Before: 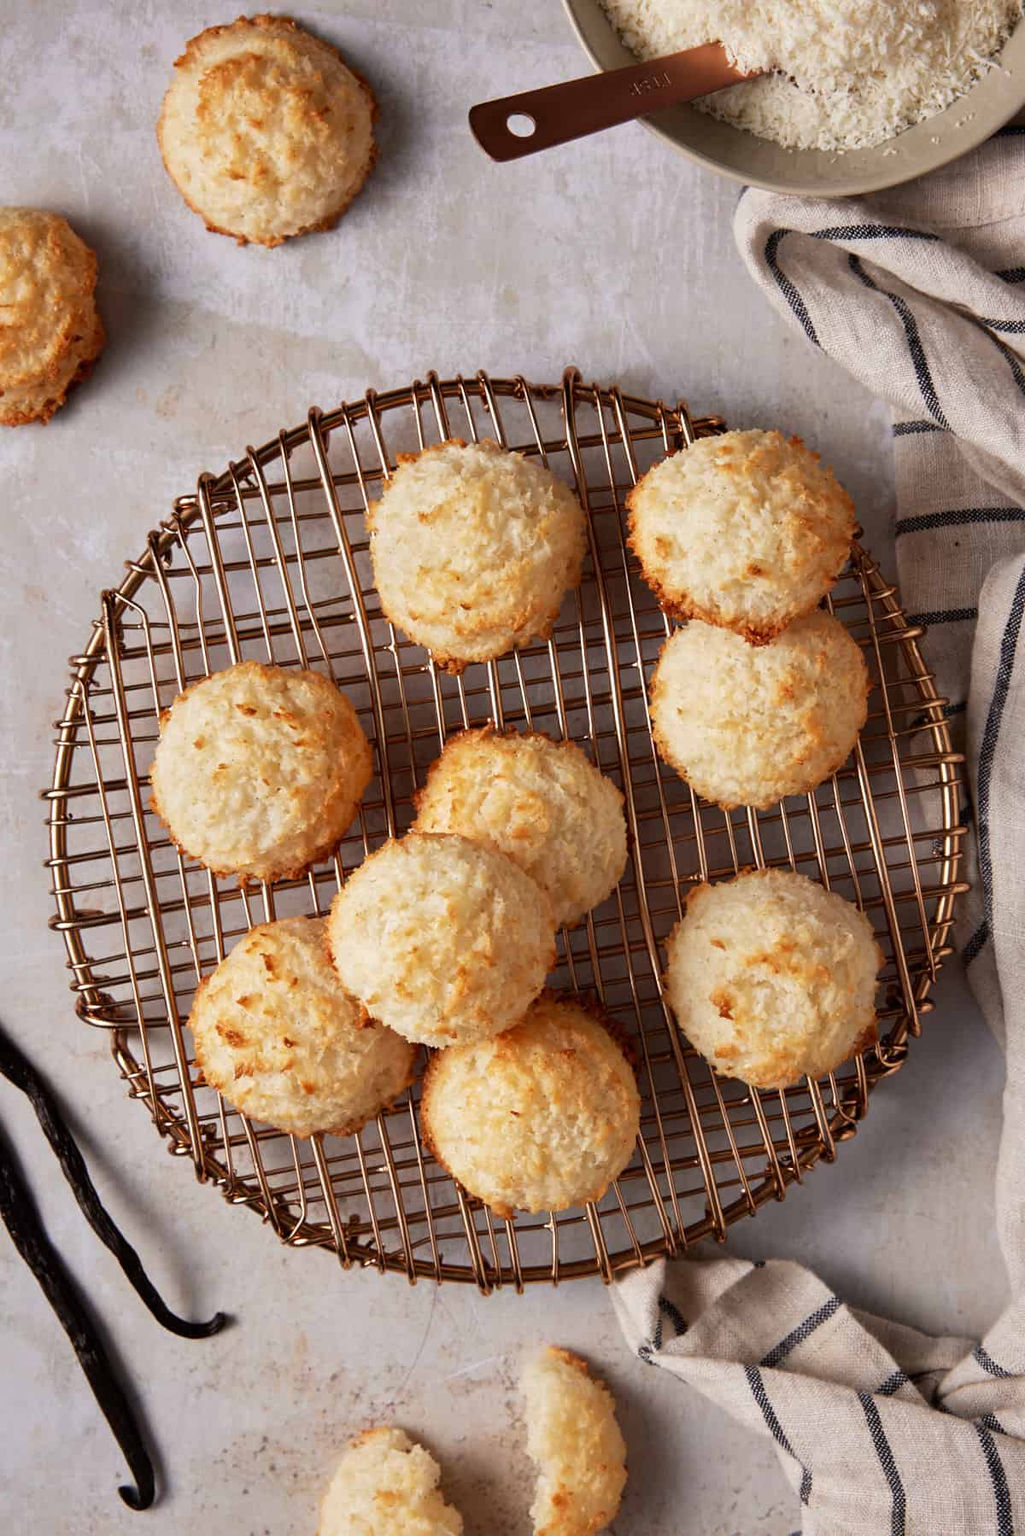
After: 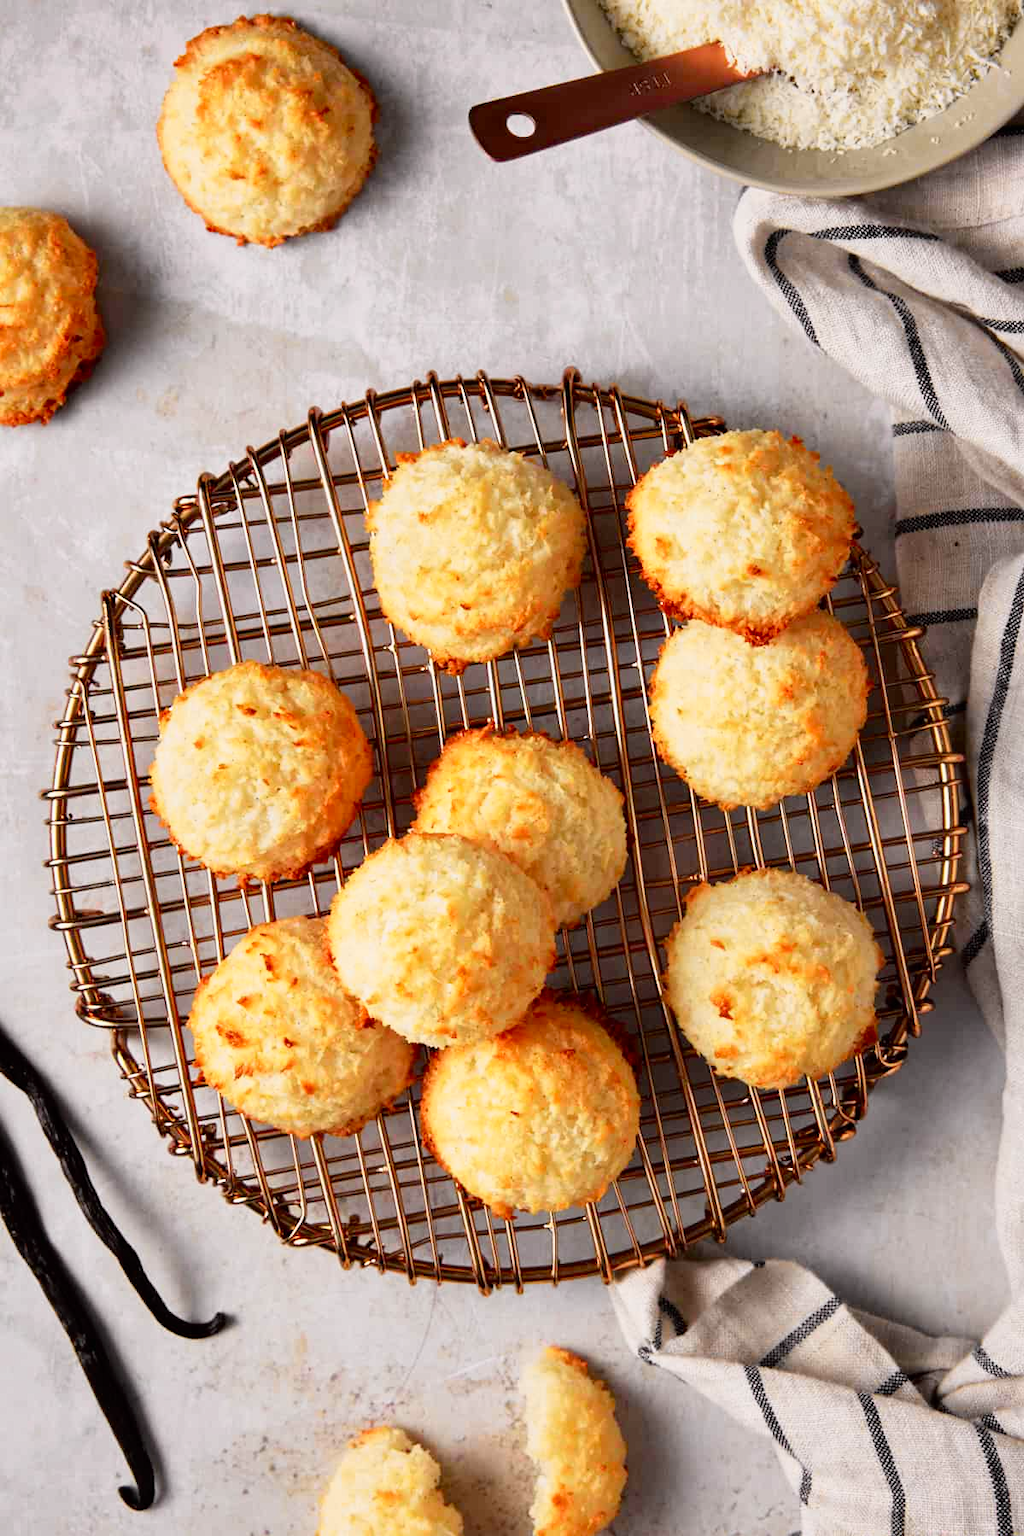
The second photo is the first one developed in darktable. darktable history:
tone curve: curves: ch0 [(0, 0) (0.062, 0.037) (0.142, 0.138) (0.359, 0.419) (0.469, 0.544) (0.634, 0.722) (0.839, 0.909) (0.998, 0.978)]; ch1 [(0, 0) (0.437, 0.408) (0.472, 0.47) (0.502, 0.503) (0.527, 0.523) (0.559, 0.573) (0.608, 0.665) (0.669, 0.748) (0.859, 0.899) (1, 1)]; ch2 [(0, 0) (0.33, 0.301) (0.421, 0.443) (0.473, 0.498) (0.502, 0.5) (0.535, 0.531) (0.575, 0.603) (0.608, 0.667) (1, 1)], color space Lab, independent channels, preserve colors none
